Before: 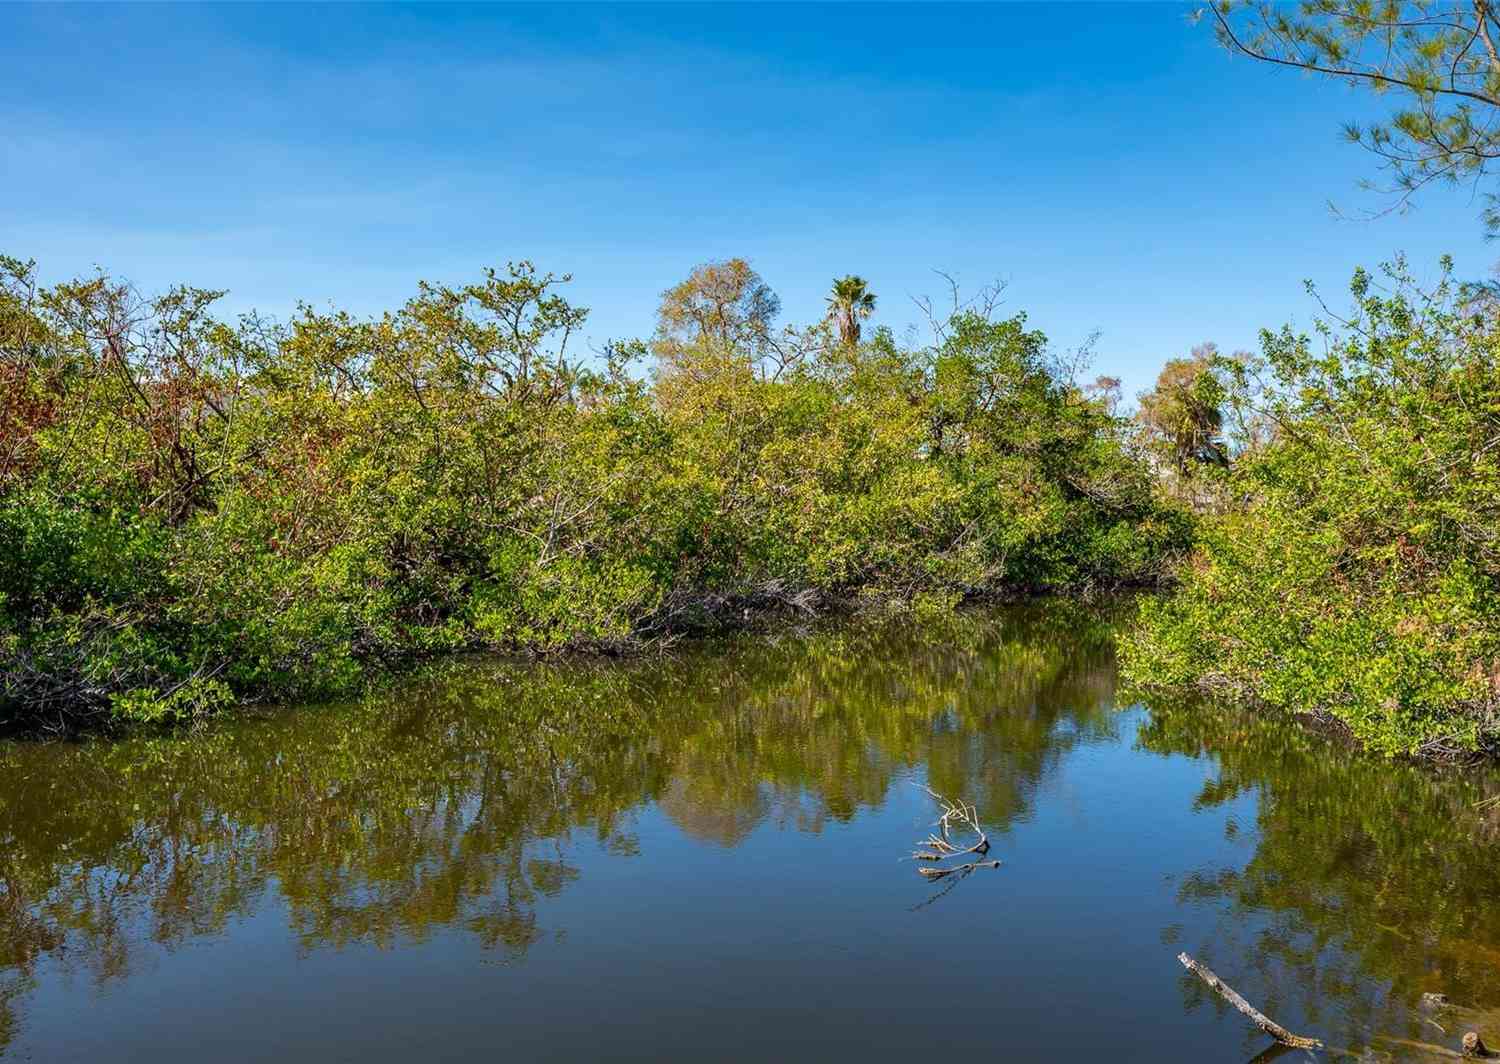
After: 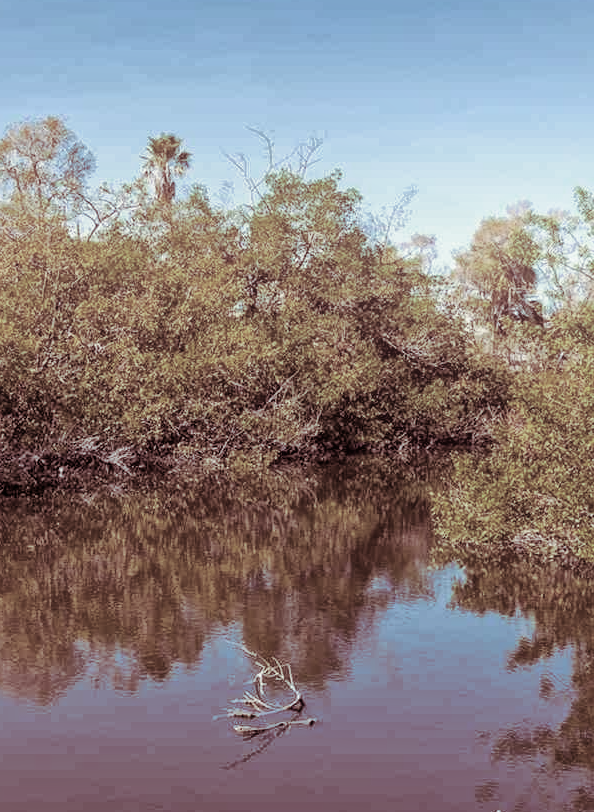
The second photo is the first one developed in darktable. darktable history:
bloom: on, module defaults
color zones: curves: ch0 [(0, 0.487) (0.241, 0.395) (0.434, 0.373) (0.658, 0.412) (0.838, 0.487)]; ch1 [(0, 0) (0.053, 0.053) (0.211, 0.202) (0.579, 0.259) (0.781, 0.241)]
crop: left 45.721%, top 13.393%, right 14.118%, bottom 10.01%
global tonemap: drago (1, 100), detail 1
split-toning: on, module defaults
